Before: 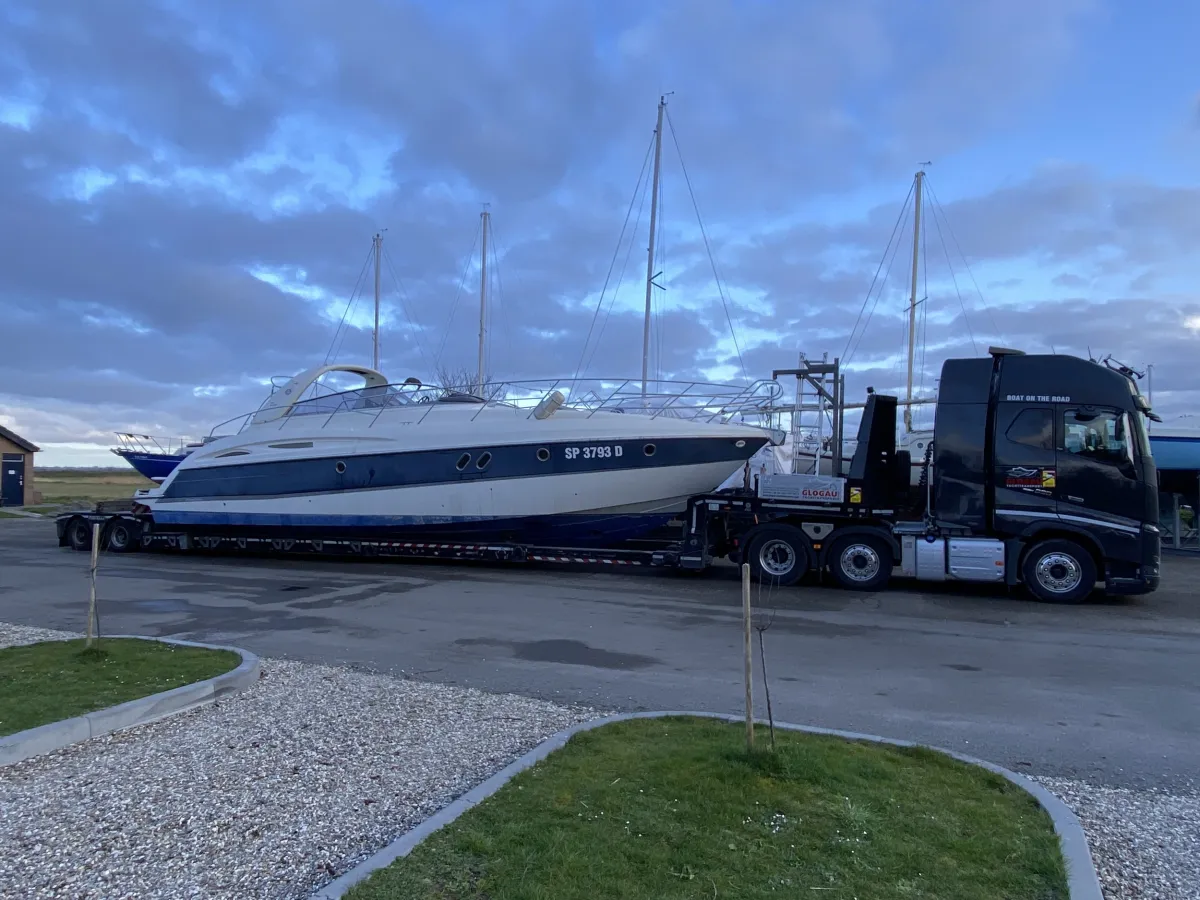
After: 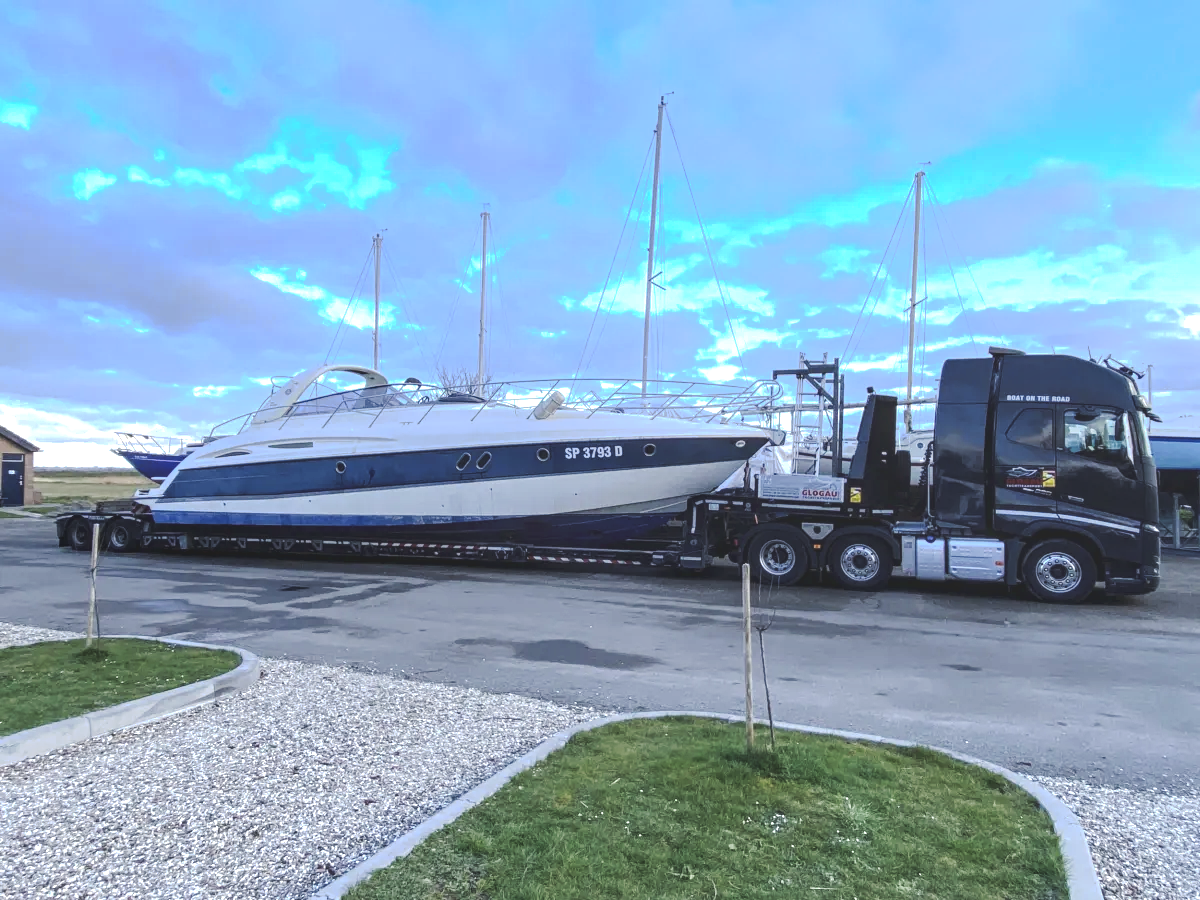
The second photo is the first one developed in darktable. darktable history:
tone curve: curves: ch0 [(0, 0) (0.003, 0.217) (0.011, 0.217) (0.025, 0.229) (0.044, 0.243) (0.069, 0.253) (0.1, 0.265) (0.136, 0.281) (0.177, 0.305) (0.224, 0.331) (0.277, 0.369) (0.335, 0.415) (0.399, 0.472) (0.468, 0.543) (0.543, 0.609) (0.623, 0.676) (0.709, 0.734) (0.801, 0.798) (0.898, 0.849) (1, 1)], preserve colors none
local contrast: detail 150%
exposure: black level correction 0, exposure 1 EV, compensate exposure bias true, compensate highlight preservation false
